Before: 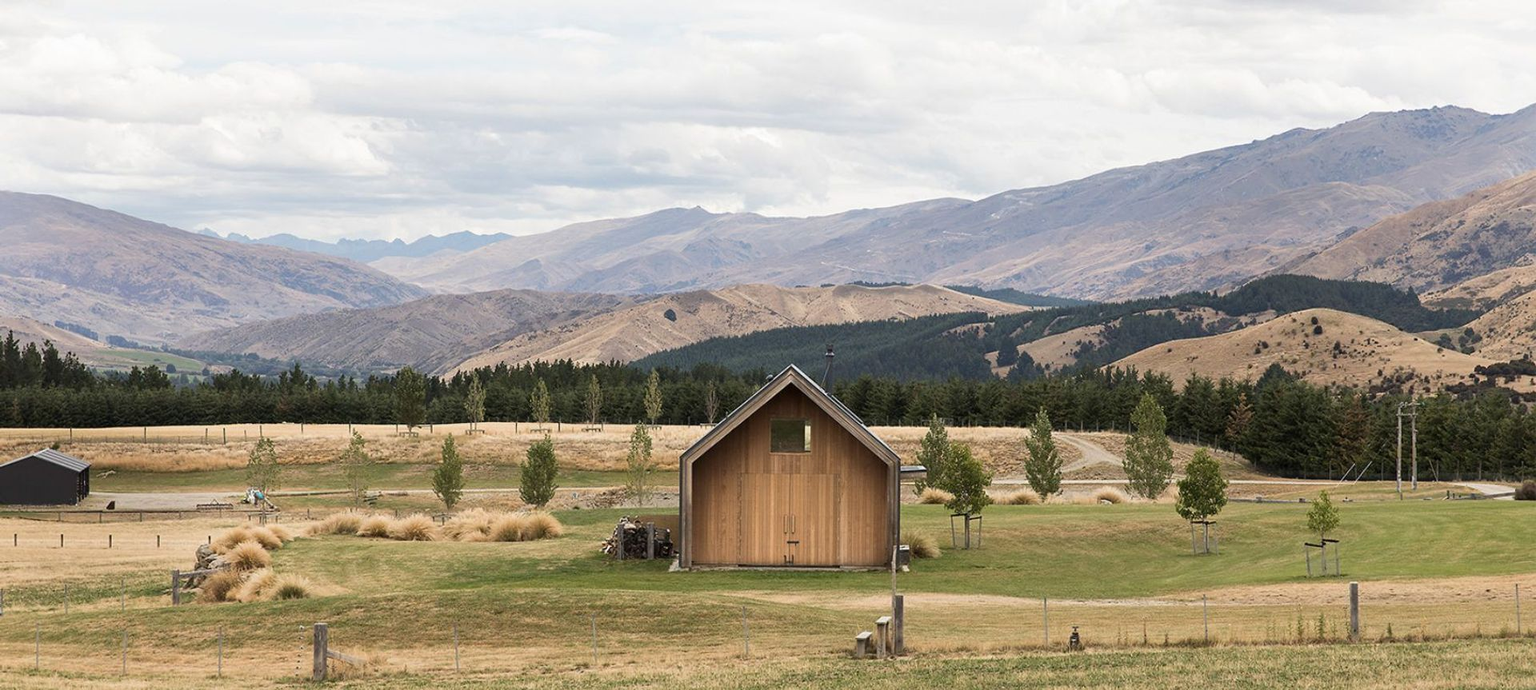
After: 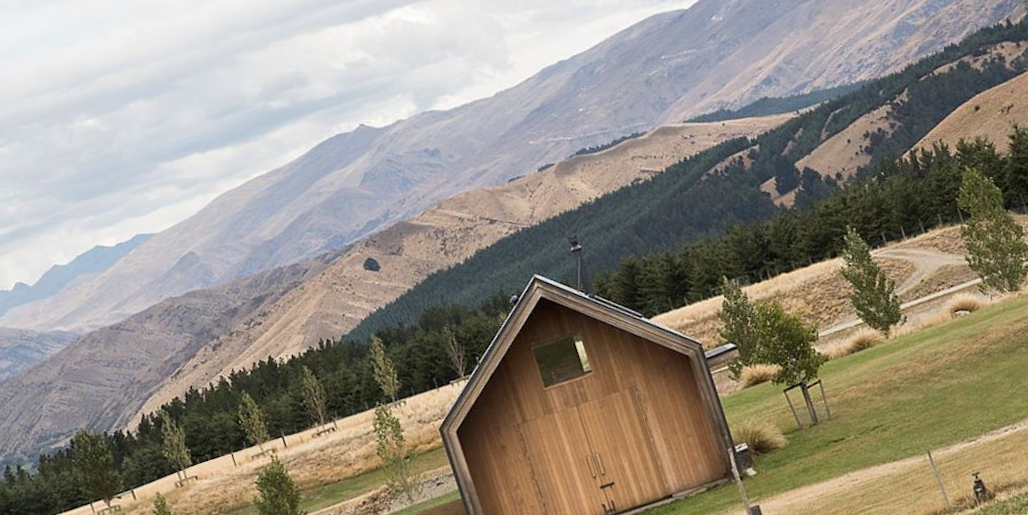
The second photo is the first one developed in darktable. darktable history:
crop and rotate: angle 18.56°, left 6.996%, right 4.253%, bottom 1.129%
